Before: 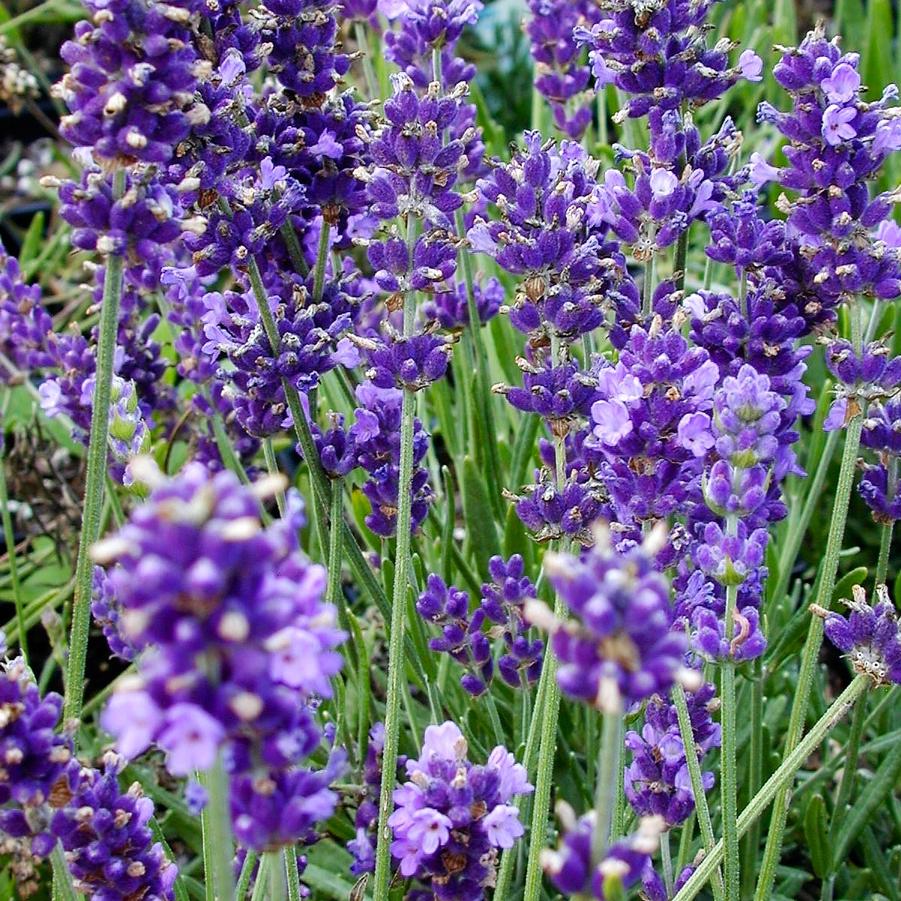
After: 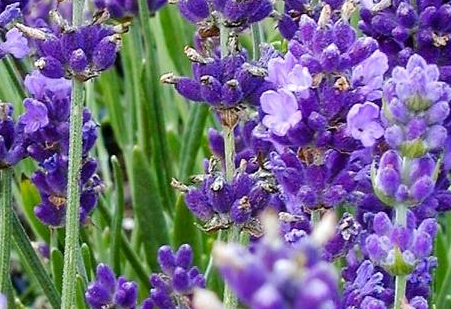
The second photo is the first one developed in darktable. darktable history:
crop: left 36.77%, top 34.492%, right 13.099%, bottom 31.135%
